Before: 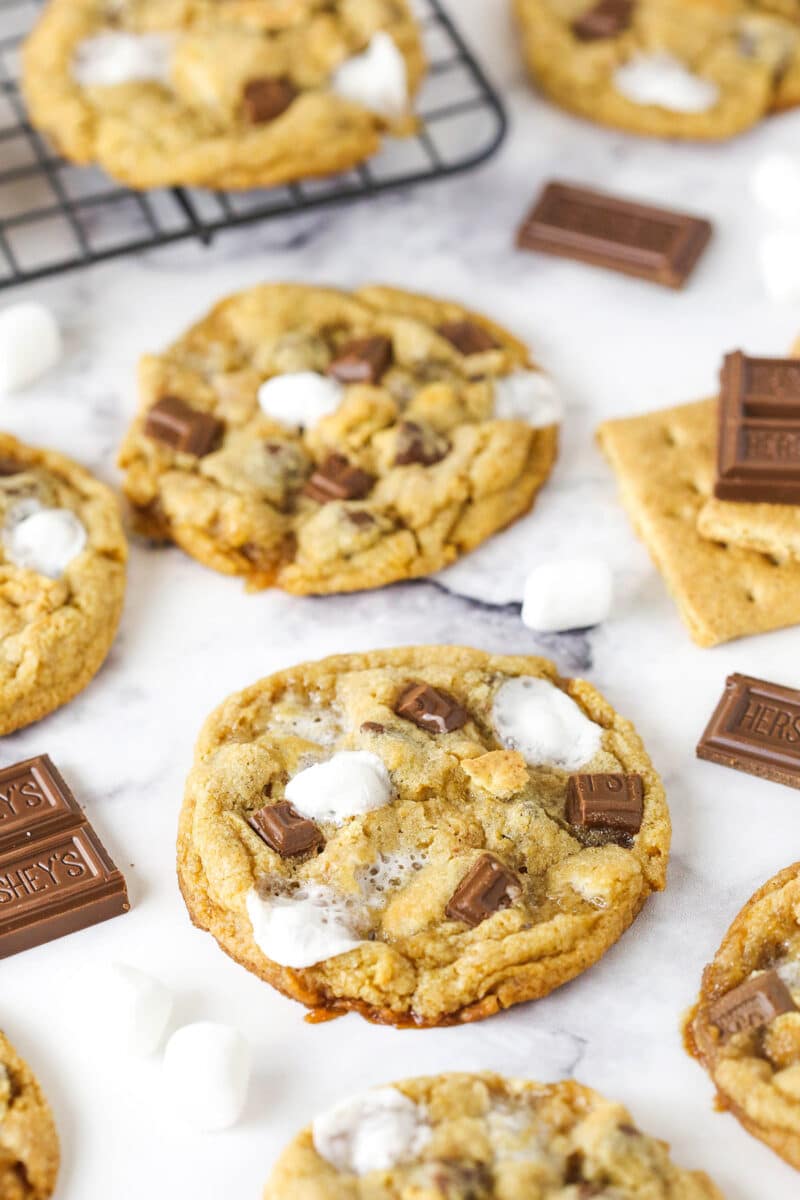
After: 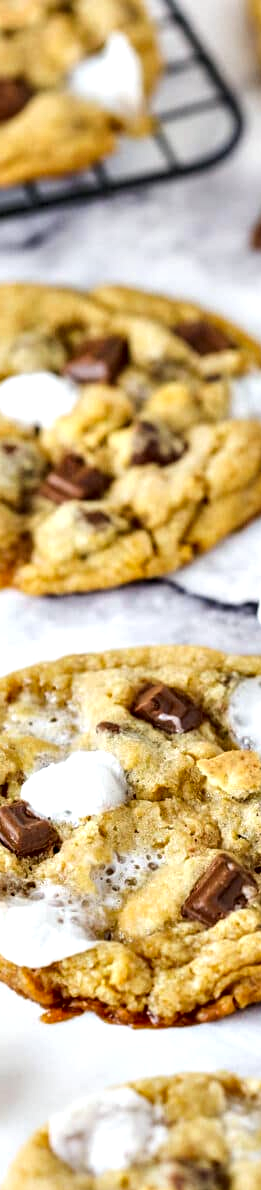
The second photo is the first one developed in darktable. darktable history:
crop: left 33.086%, right 33.334%
contrast equalizer: y [[0.6 ×6], [0.55 ×6], [0 ×6], [0 ×6], [0 ×6]]
